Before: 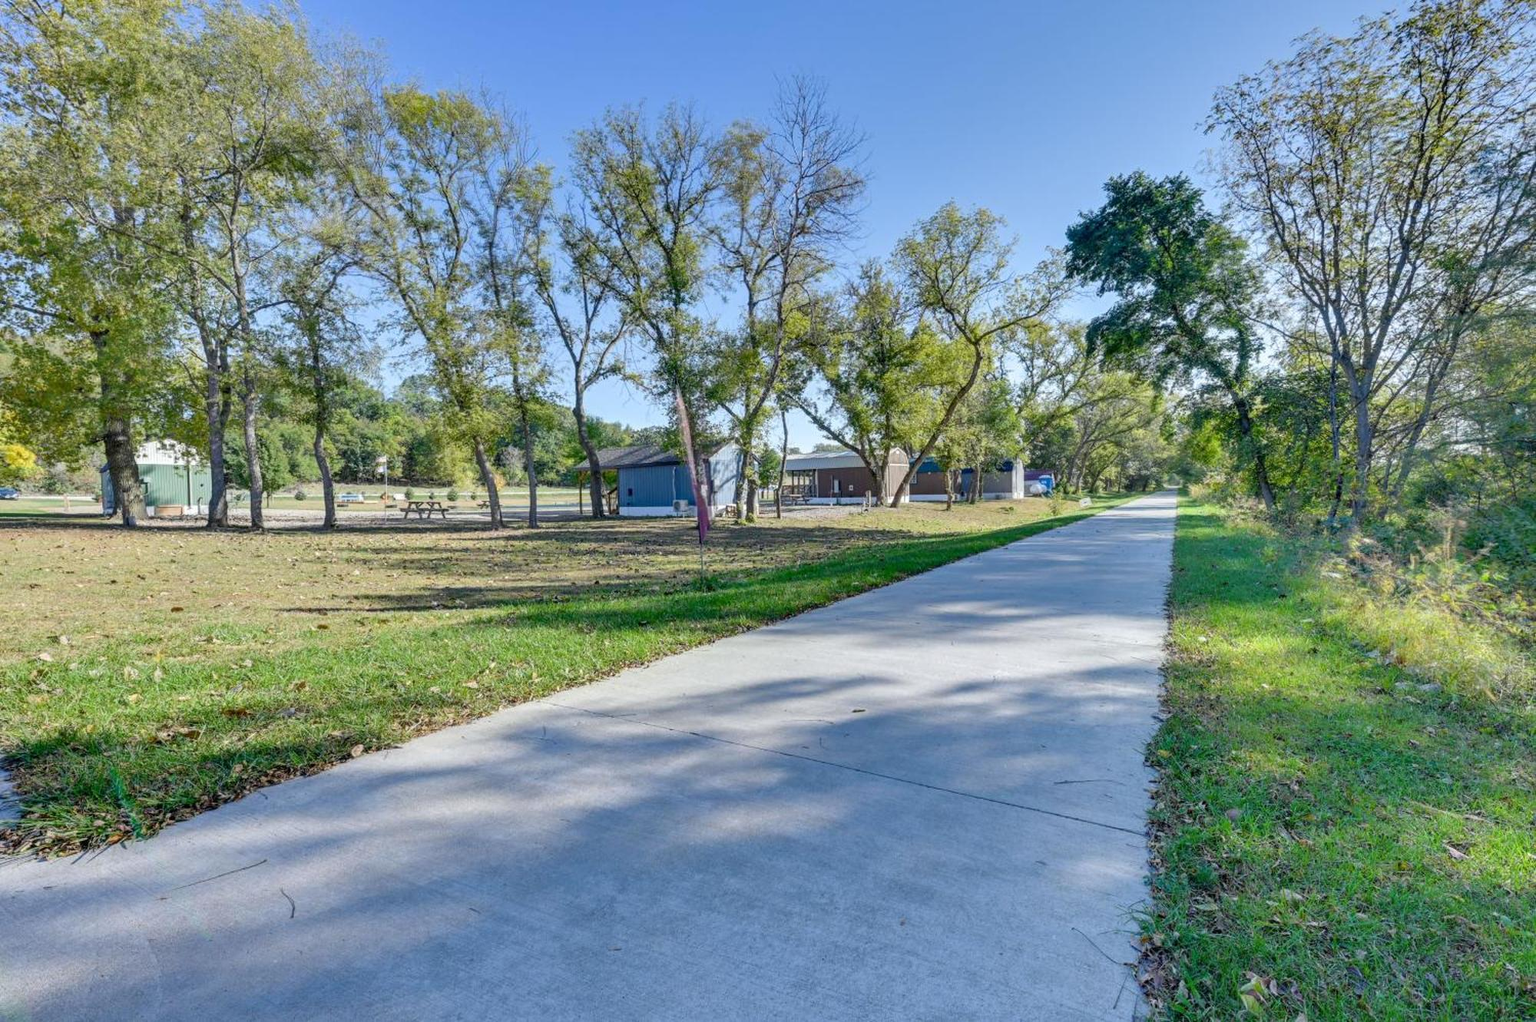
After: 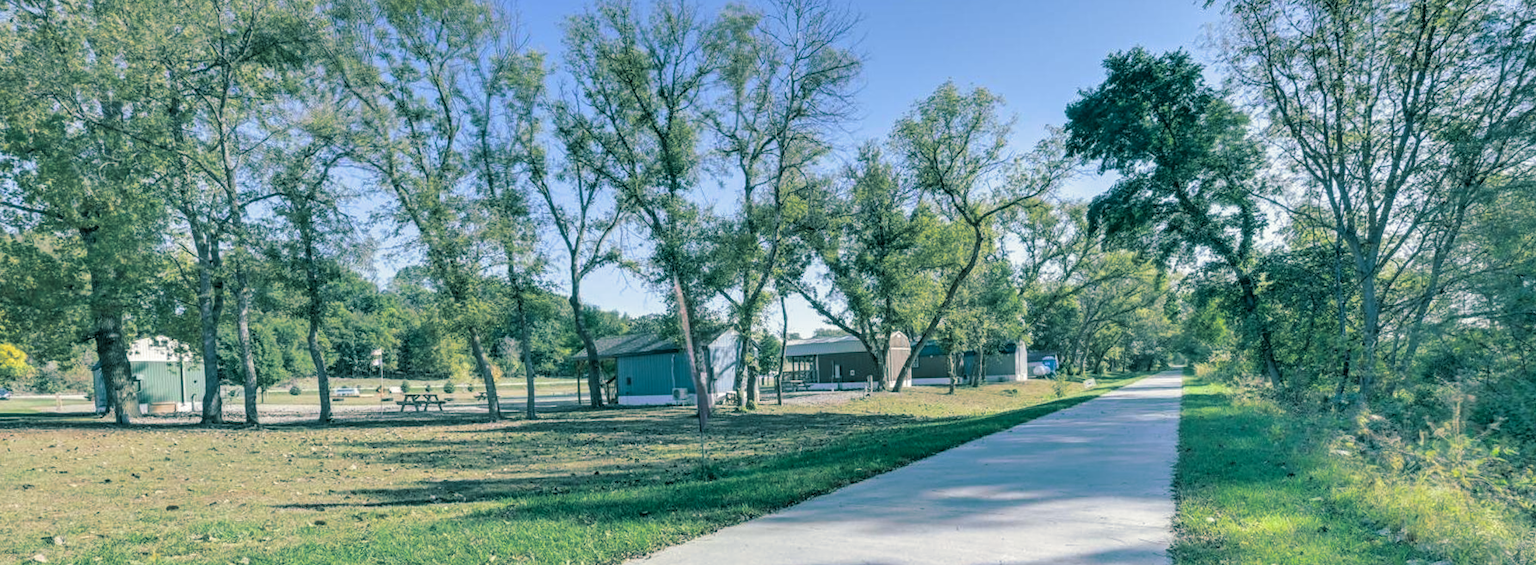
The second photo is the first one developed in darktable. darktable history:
crop and rotate: top 10.605%, bottom 33.274%
rotate and perspective: rotation -1°, crop left 0.011, crop right 0.989, crop top 0.025, crop bottom 0.975
split-toning: shadows › hue 186.43°, highlights › hue 49.29°, compress 30.29%
